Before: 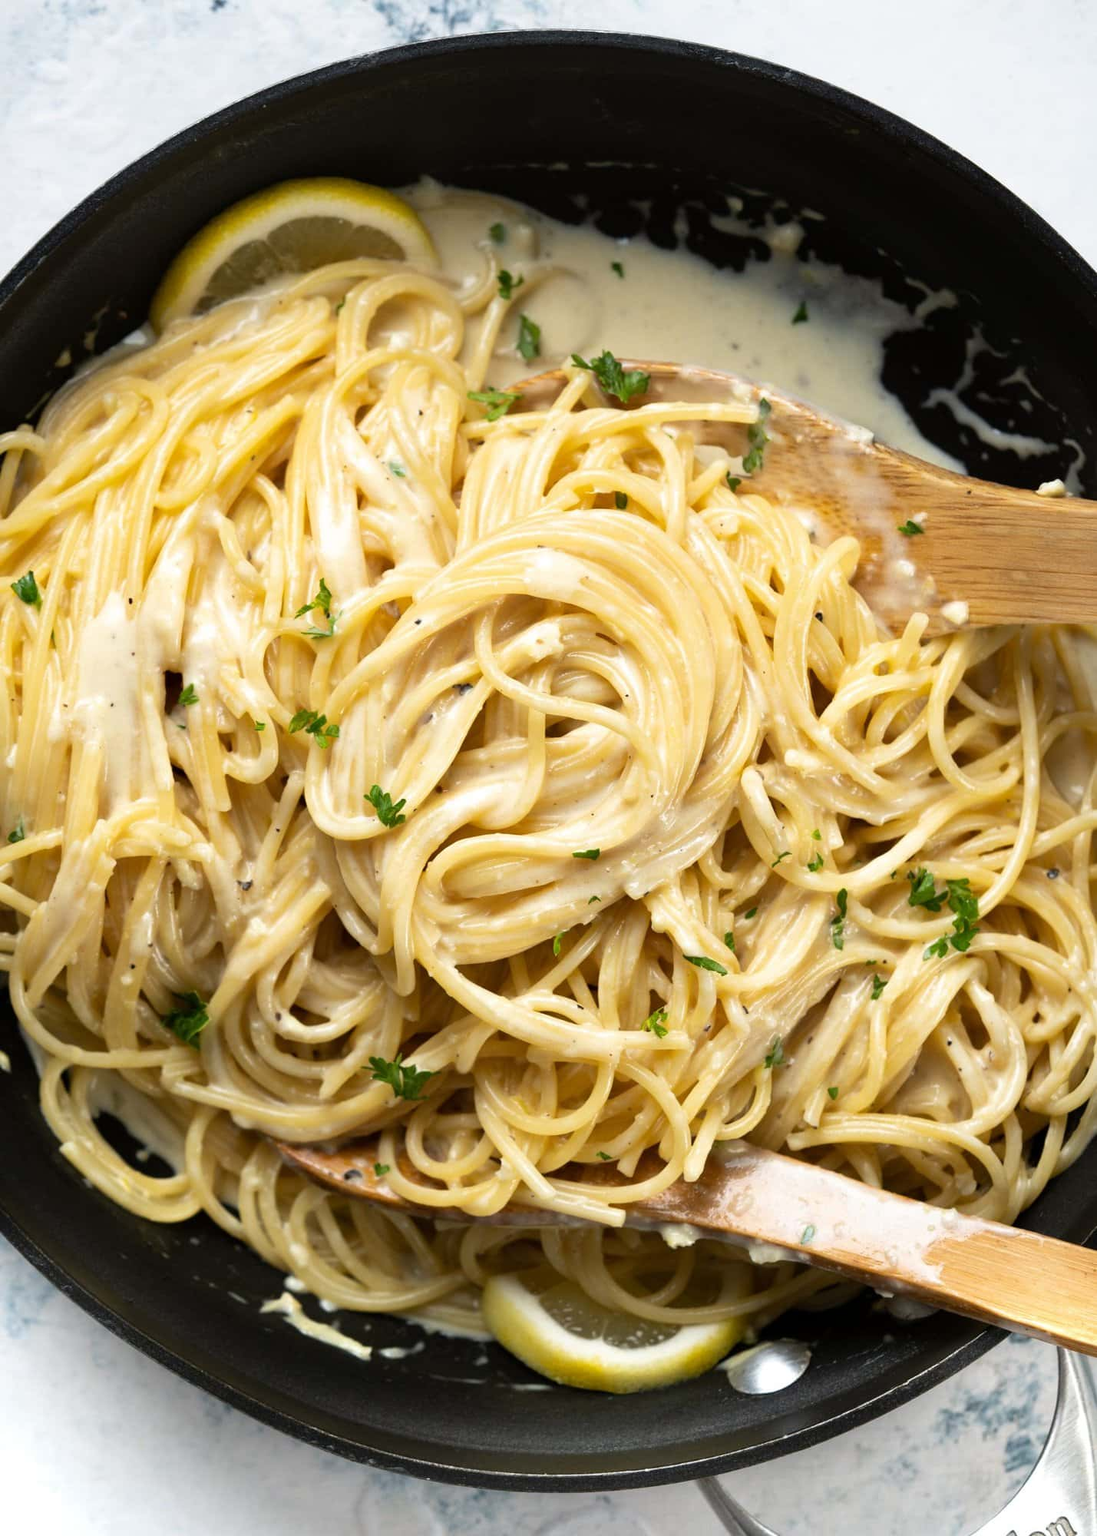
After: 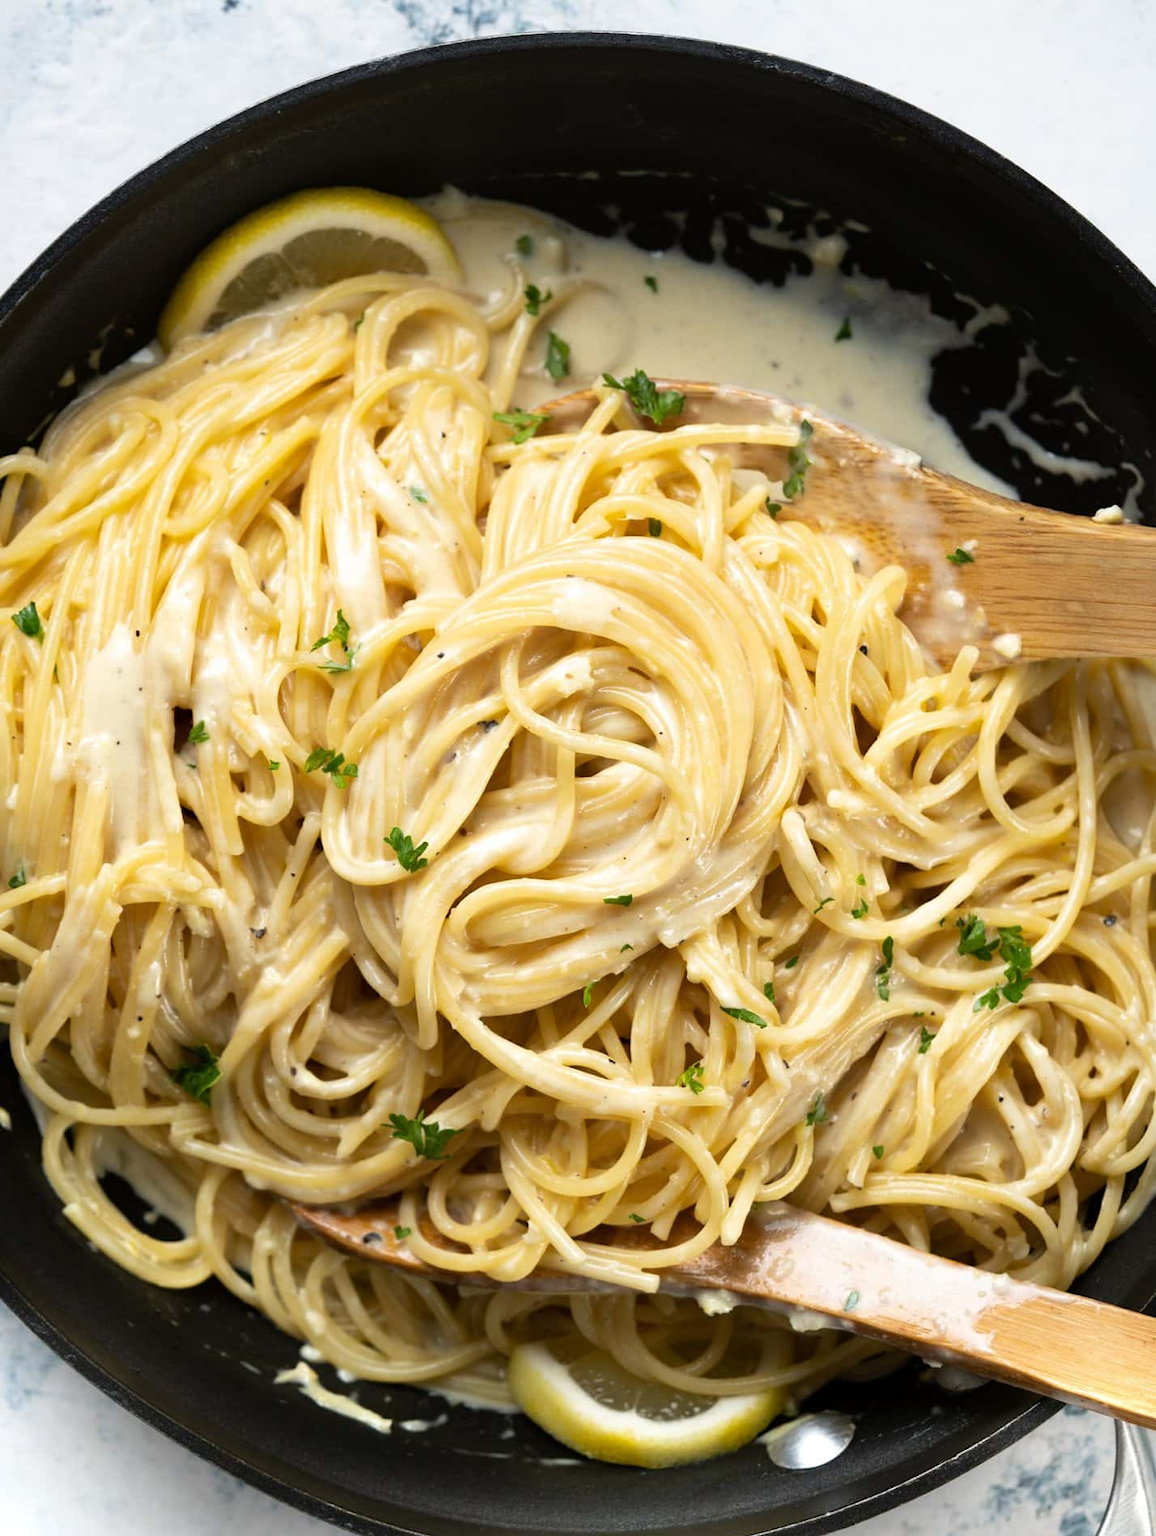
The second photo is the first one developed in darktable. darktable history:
crop and rotate: top 0.014%, bottom 5.056%
shadows and highlights: radius 332.83, shadows 53.52, highlights -98.51, compress 94.19%, soften with gaussian
